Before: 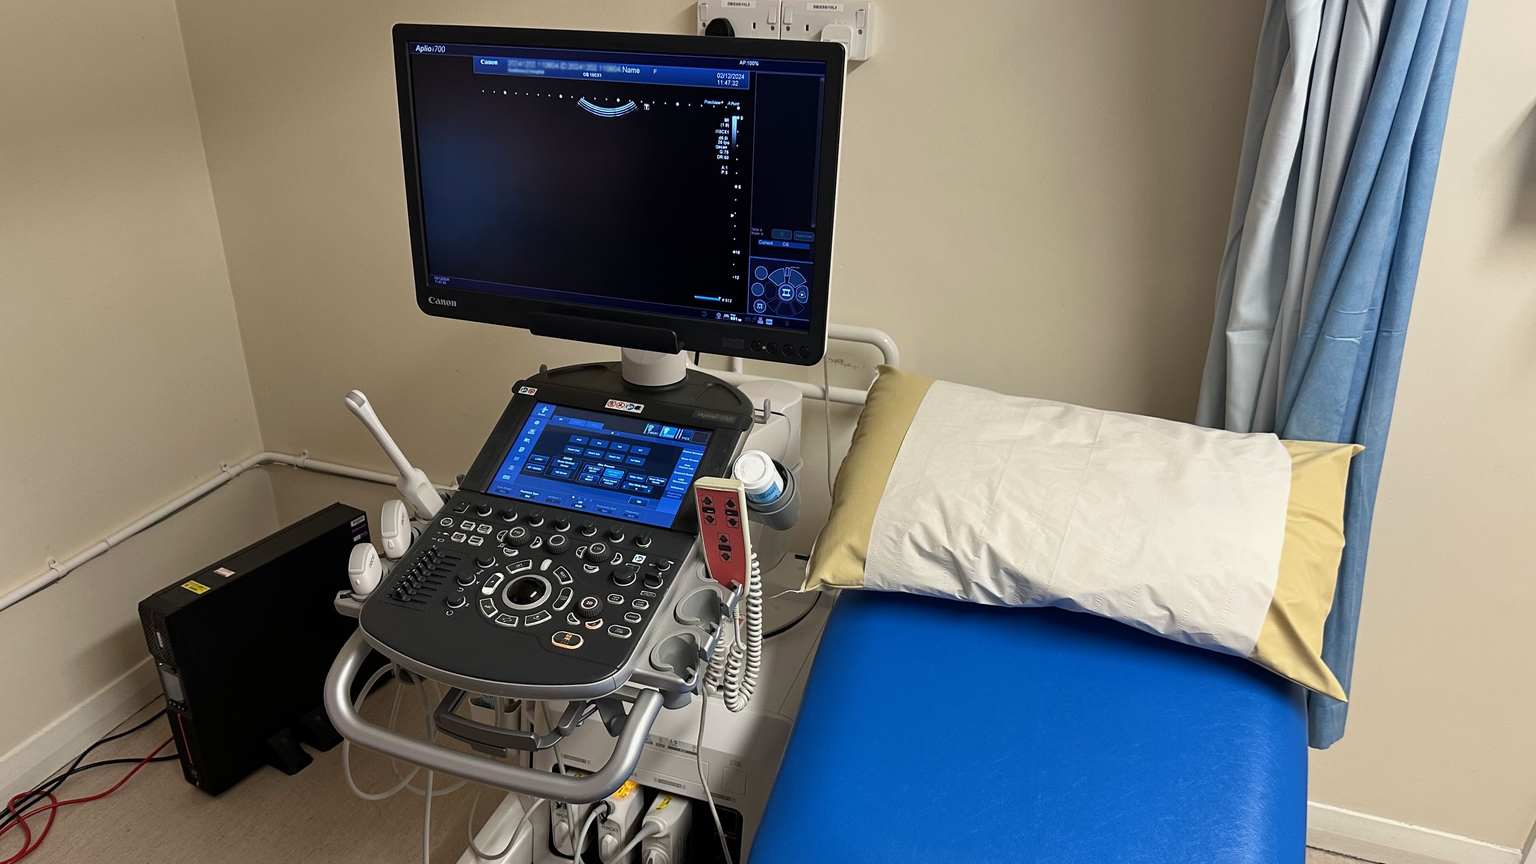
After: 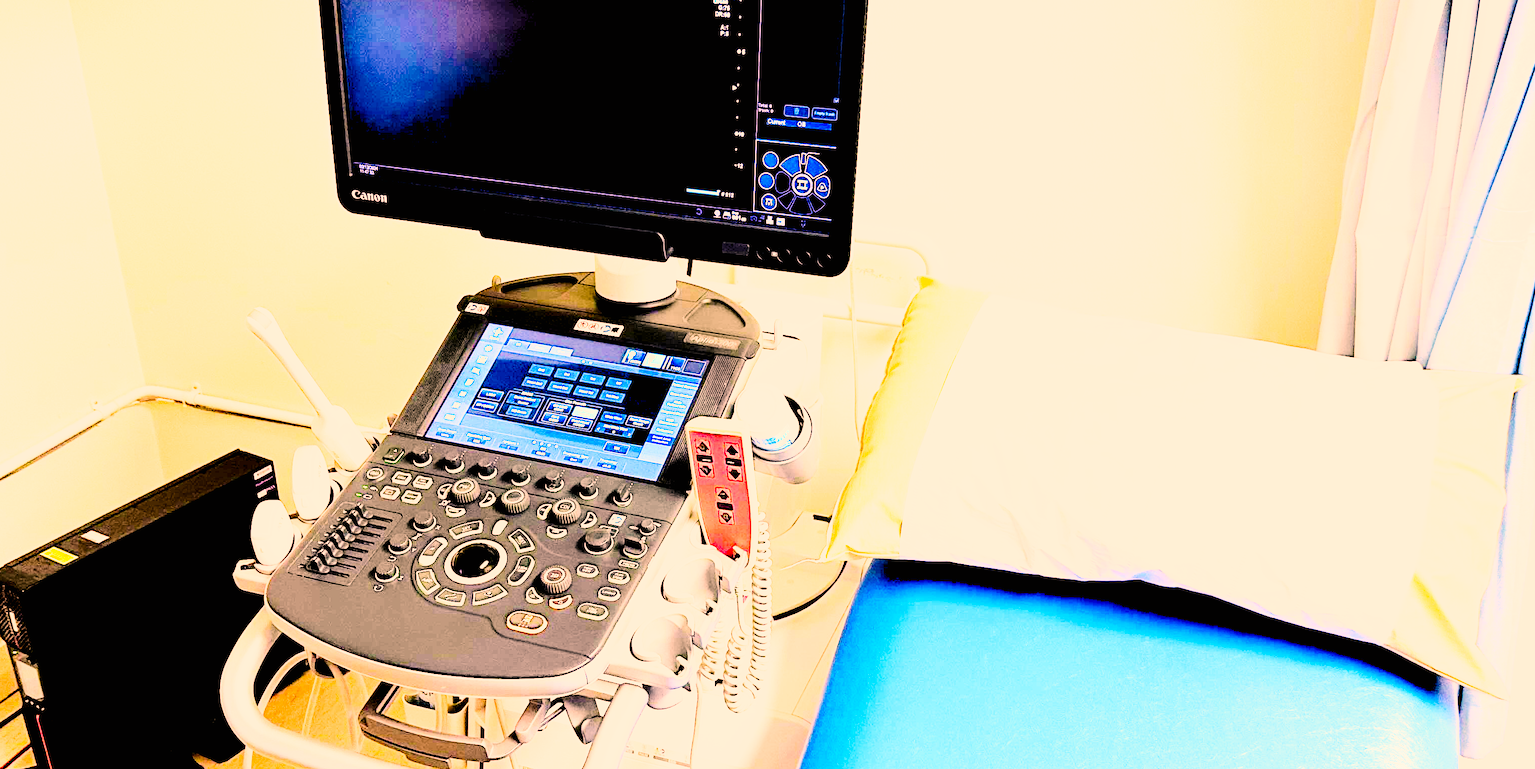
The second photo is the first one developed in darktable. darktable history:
base curve: curves: ch0 [(0, 0.003) (0.001, 0.002) (0.006, 0.004) (0.02, 0.022) (0.048, 0.086) (0.094, 0.234) (0.162, 0.431) (0.258, 0.629) (0.385, 0.8) (0.548, 0.918) (0.751, 0.988) (1, 1)], preserve colors none
exposure: black level correction 0, exposure 1.45 EV, compensate exposure bias true, compensate highlight preservation false
color correction: highlights a* 21.88, highlights b* 22.25
contrast brightness saturation: contrast 0.32, brightness -0.08, saturation 0.17
crop: left 9.712%, top 16.928%, right 10.845%, bottom 12.332%
rgb levels: levels [[0.027, 0.429, 0.996], [0, 0.5, 1], [0, 0.5, 1]]
color balance rgb: perceptual saturation grading › global saturation 35%, perceptual saturation grading › highlights -25%, perceptual saturation grading › shadows 50%
